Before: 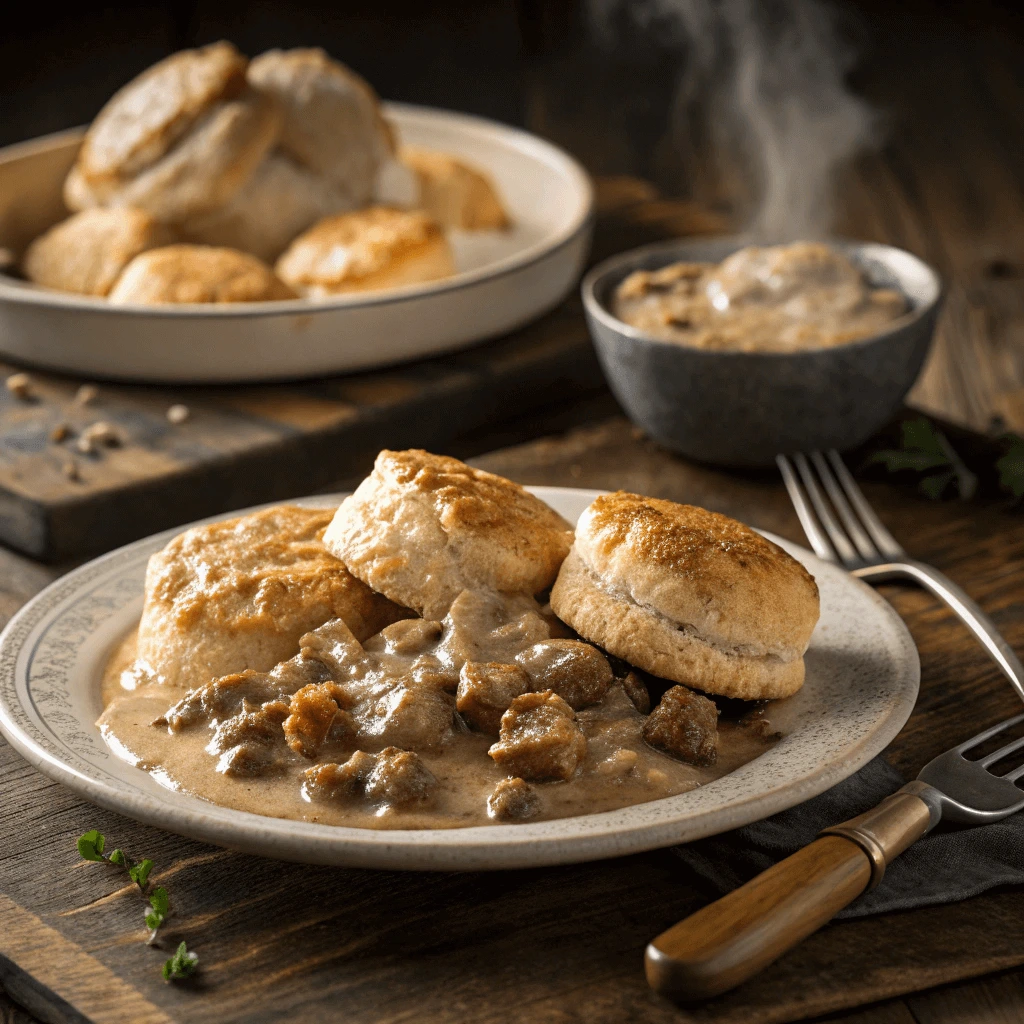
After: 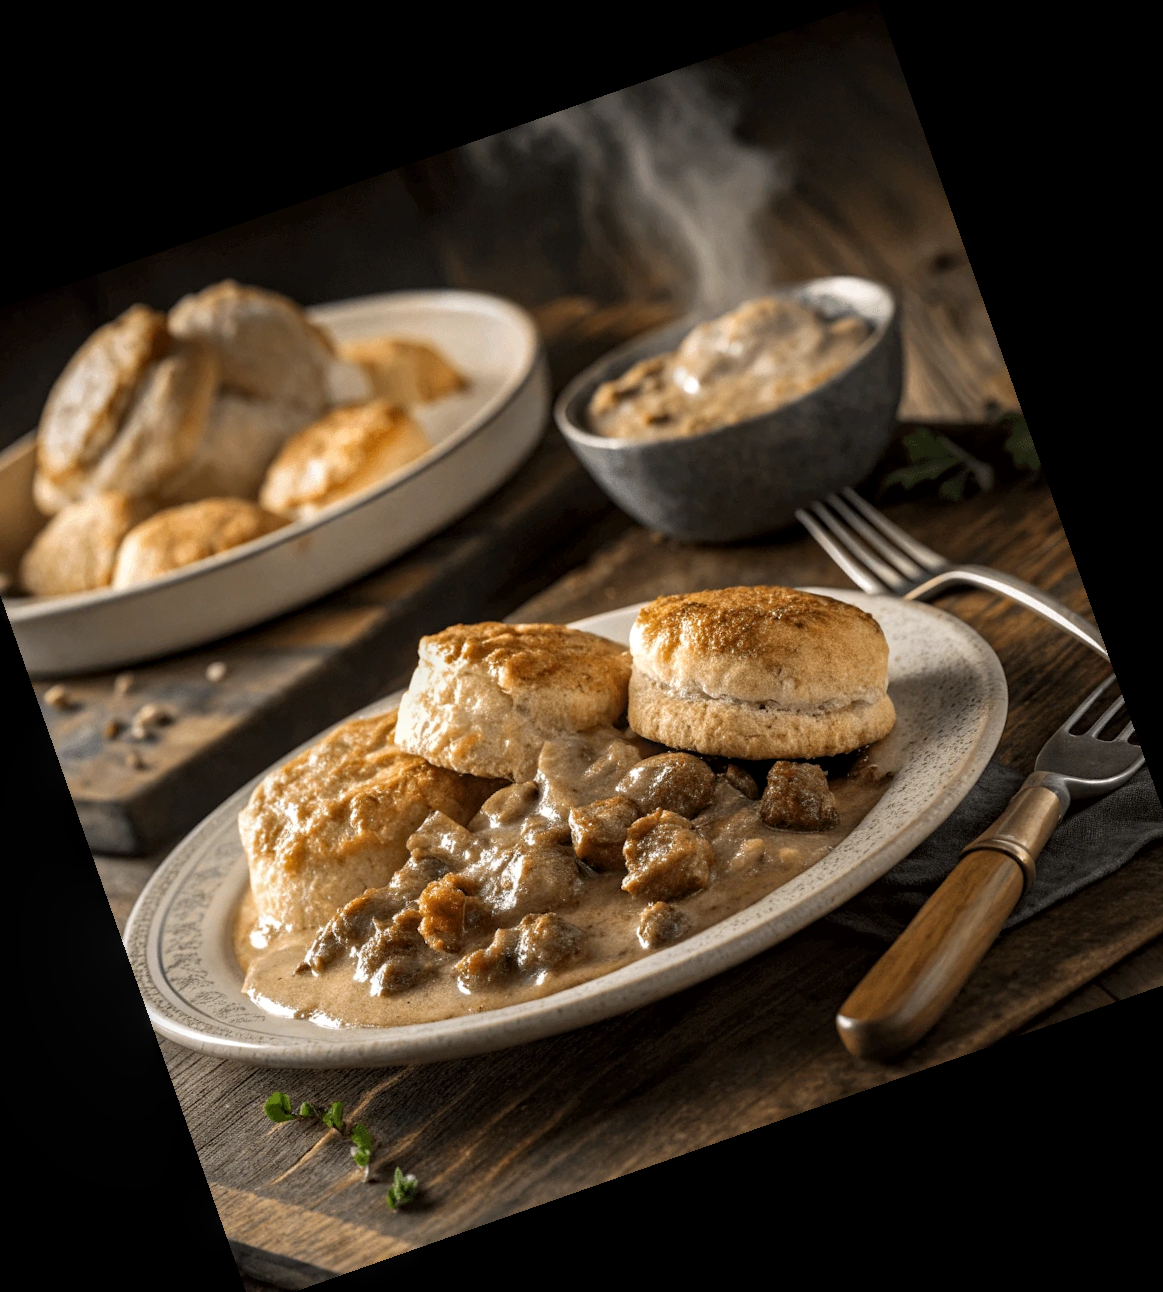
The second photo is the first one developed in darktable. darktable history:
crop and rotate: angle 19.43°, left 6.812%, right 4.125%, bottom 1.087%
local contrast: on, module defaults
